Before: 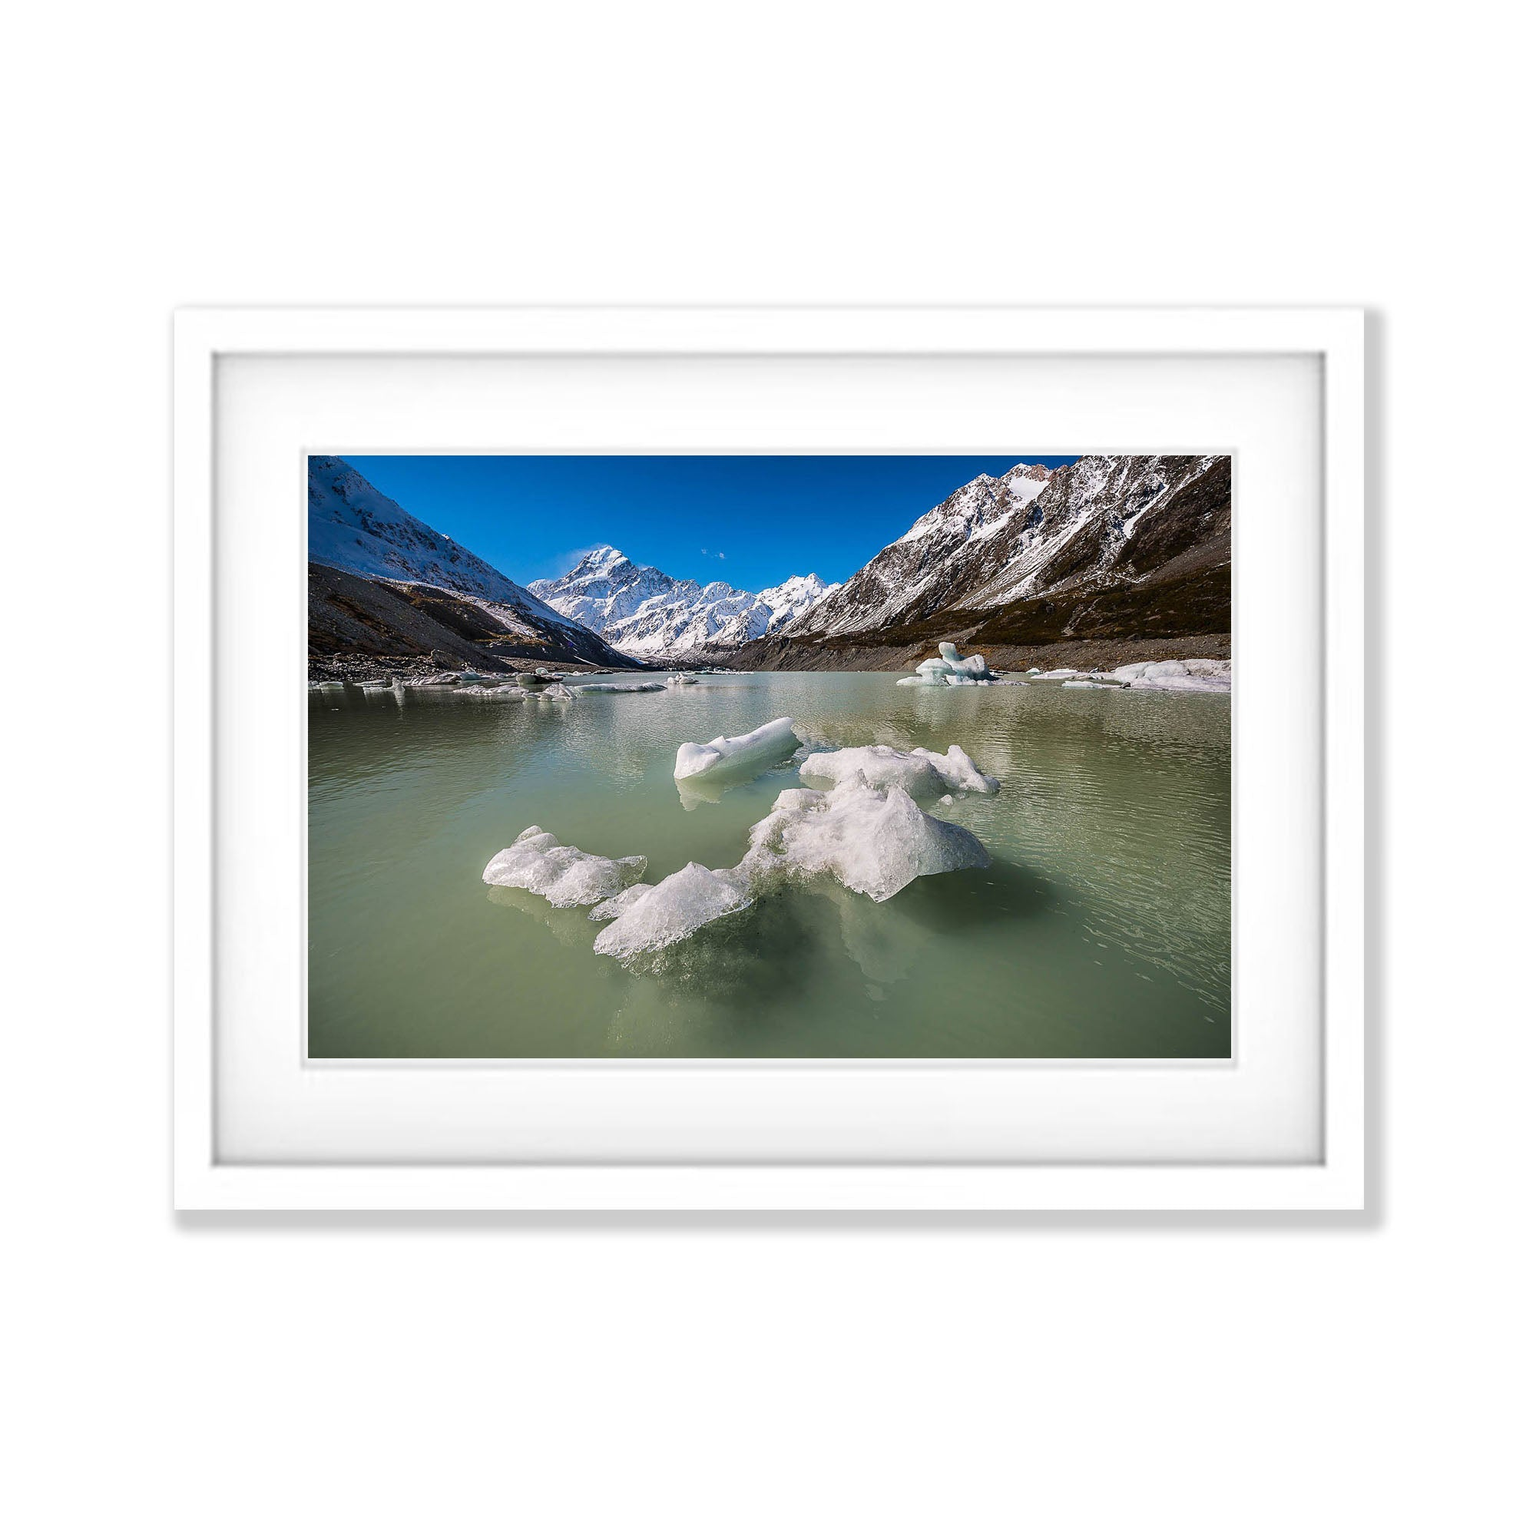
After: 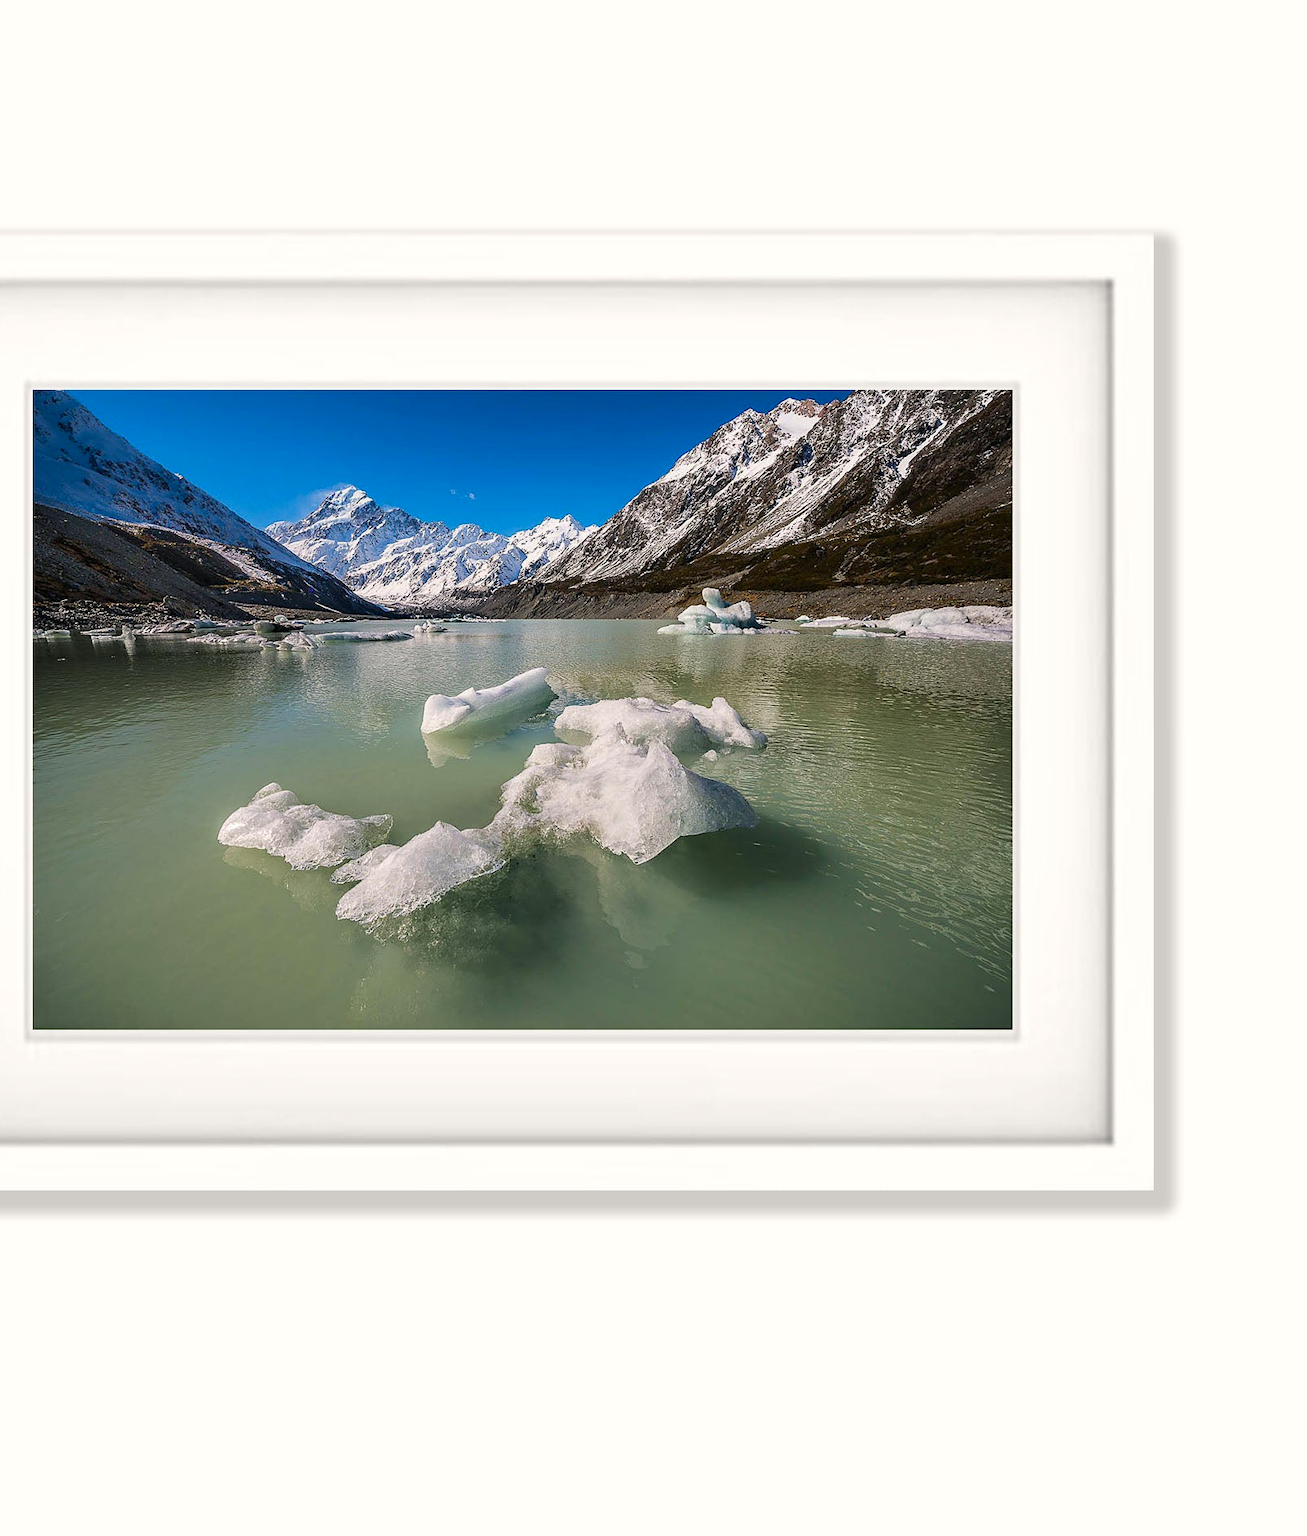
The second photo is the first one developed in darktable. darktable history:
crop and rotate: left 18.075%, top 5.762%, right 1.715%
color correction: highlights a* 0.775, highlights b* 2.84, saturation 1.1
color balance rgb: shadows lift › chroma 2.009%, shadows lift › hue 215.24°, linear chroma grading › global chroma 3.509%, perceptual saturation grading › global saturation -11.903%, global vibrance 9.162%
